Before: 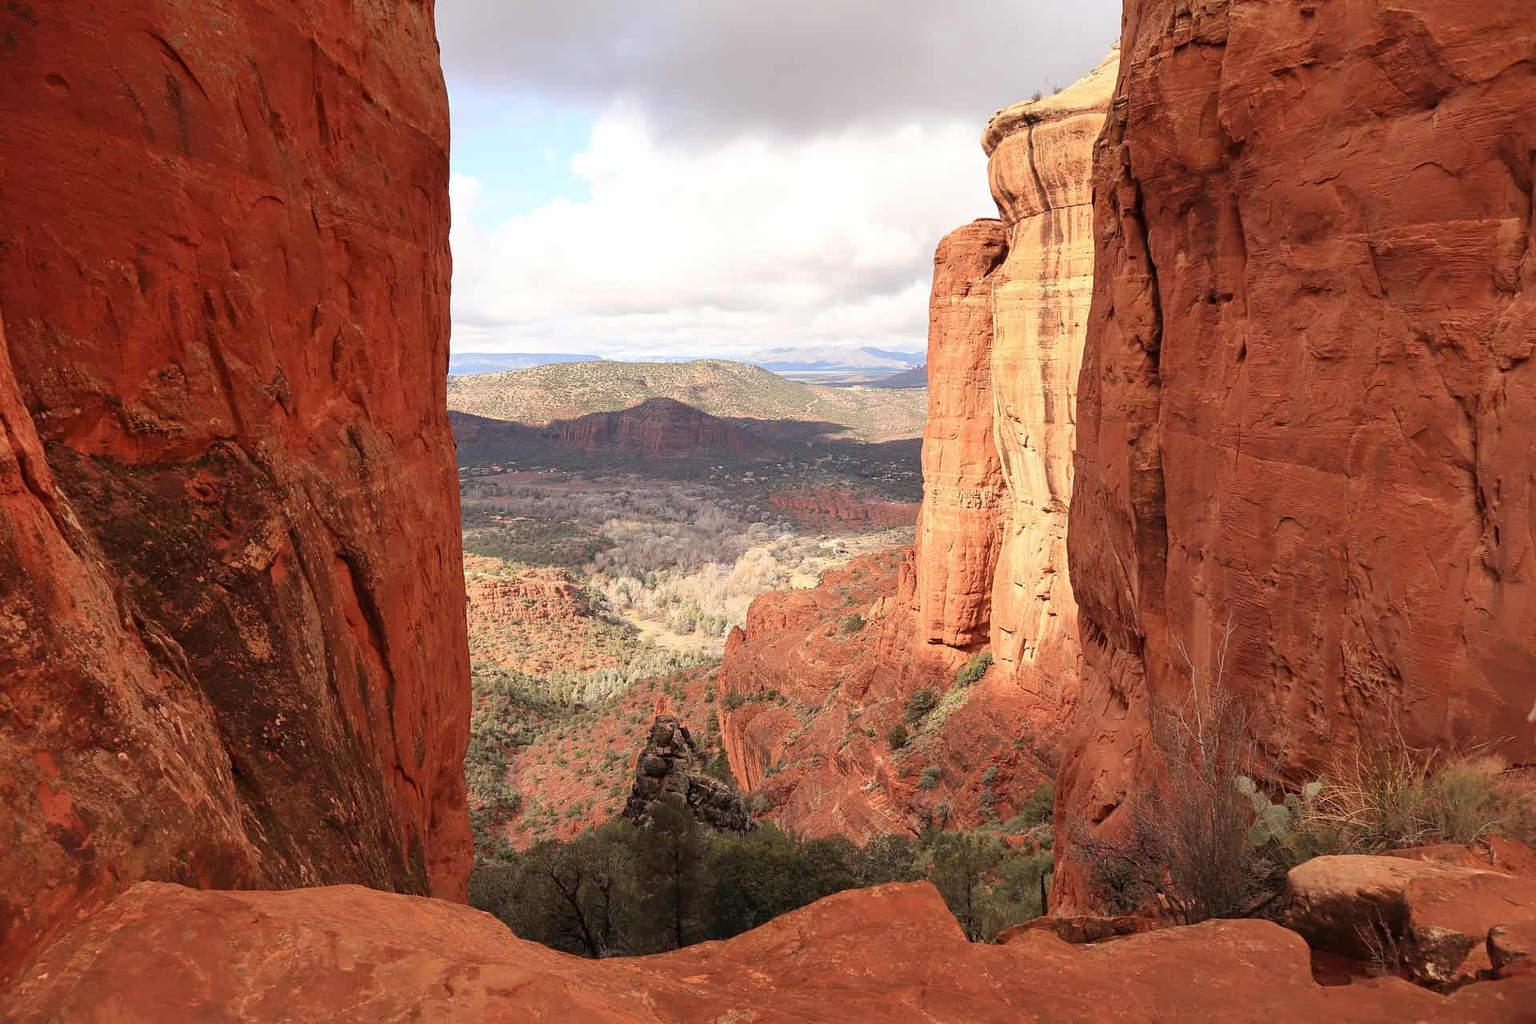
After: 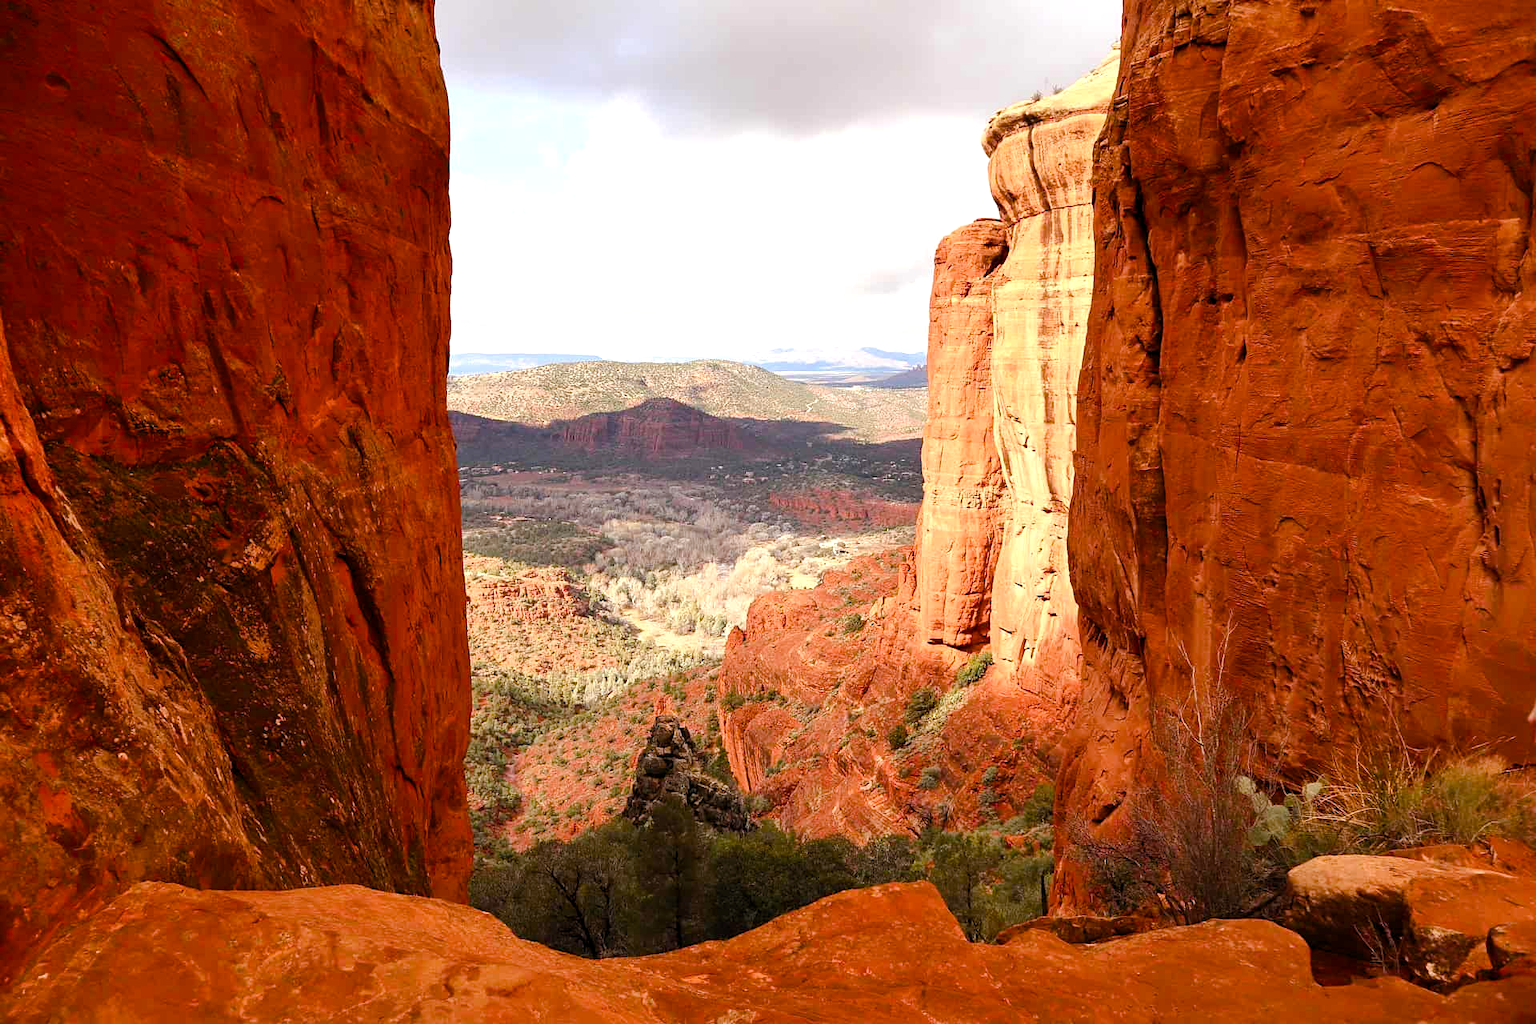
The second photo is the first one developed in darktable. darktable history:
color balance rgb: perceptual saturation grading › global saturation 27.713%, perceptual saturation grading › highlights -25.216%, perceptual saturation grading › mid-tones 24.935%, perceptual saturation grading › shadows 49.48%
levels: black 0.017%, levels [0.016, 0.5, 0.996]
tone equalizer: -8 EV -0.439 EV, -7 EV -0.417 EV, -6 EV -0.372 EV, -5 EV -0.214 EV, -3 EV 0.248 EV, -2 EV 0.338 EV, -1 EV 0.415 EV, +0 EV 0.389 EV, edges refinement/feathering 500, mask exposure compensation -1.57 EV, preserve details no
